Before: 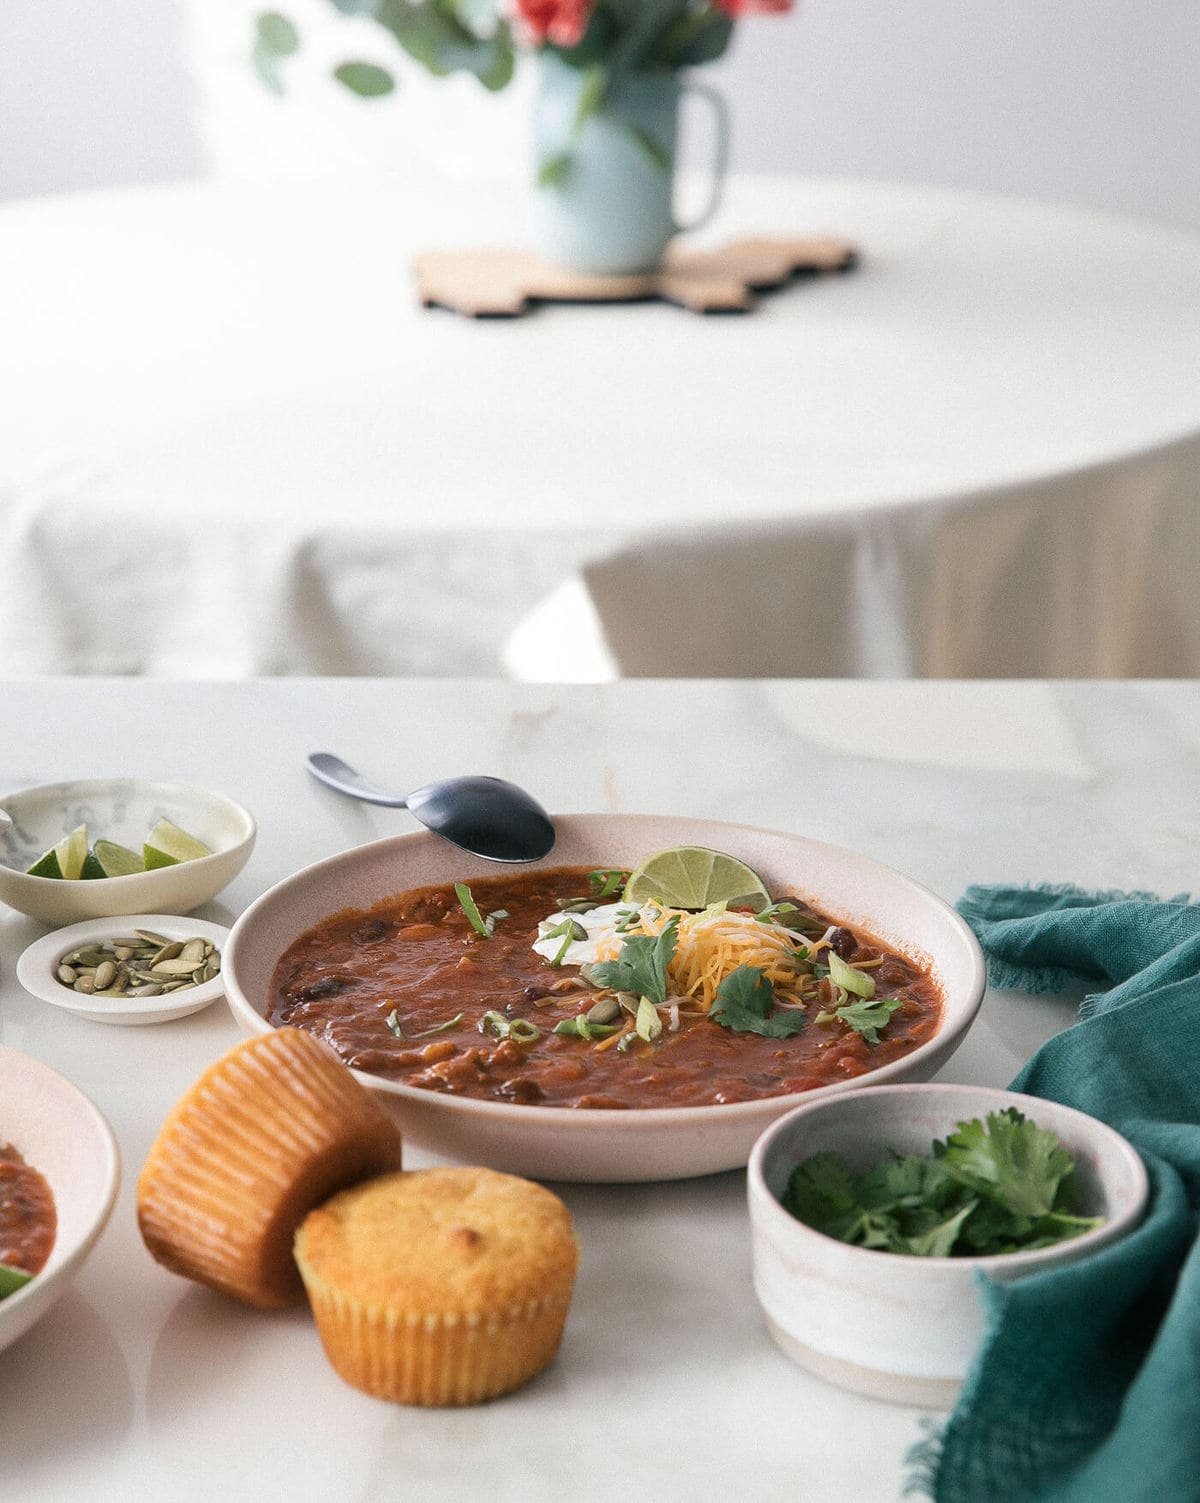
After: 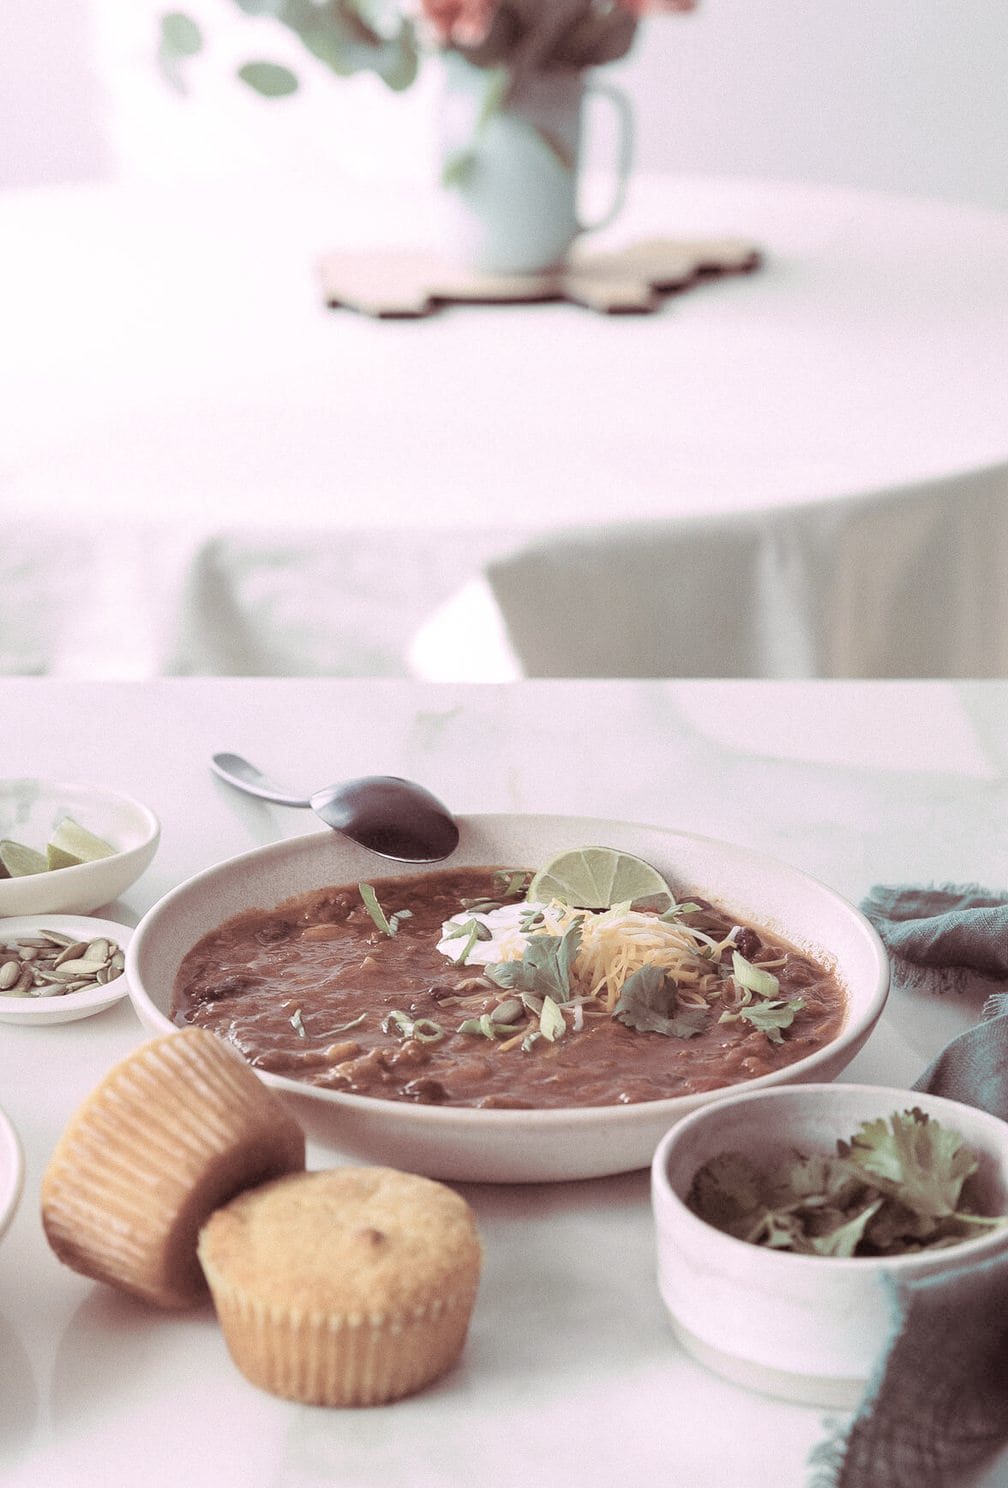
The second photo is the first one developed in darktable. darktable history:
crop: left 8.026%, right 7.374%
contrast brightness saturation: brightness 0.18, saturation -0.5
split-toning: highlights › hue 298.8°, highlights › saturation 0.73, compress 41.76%
